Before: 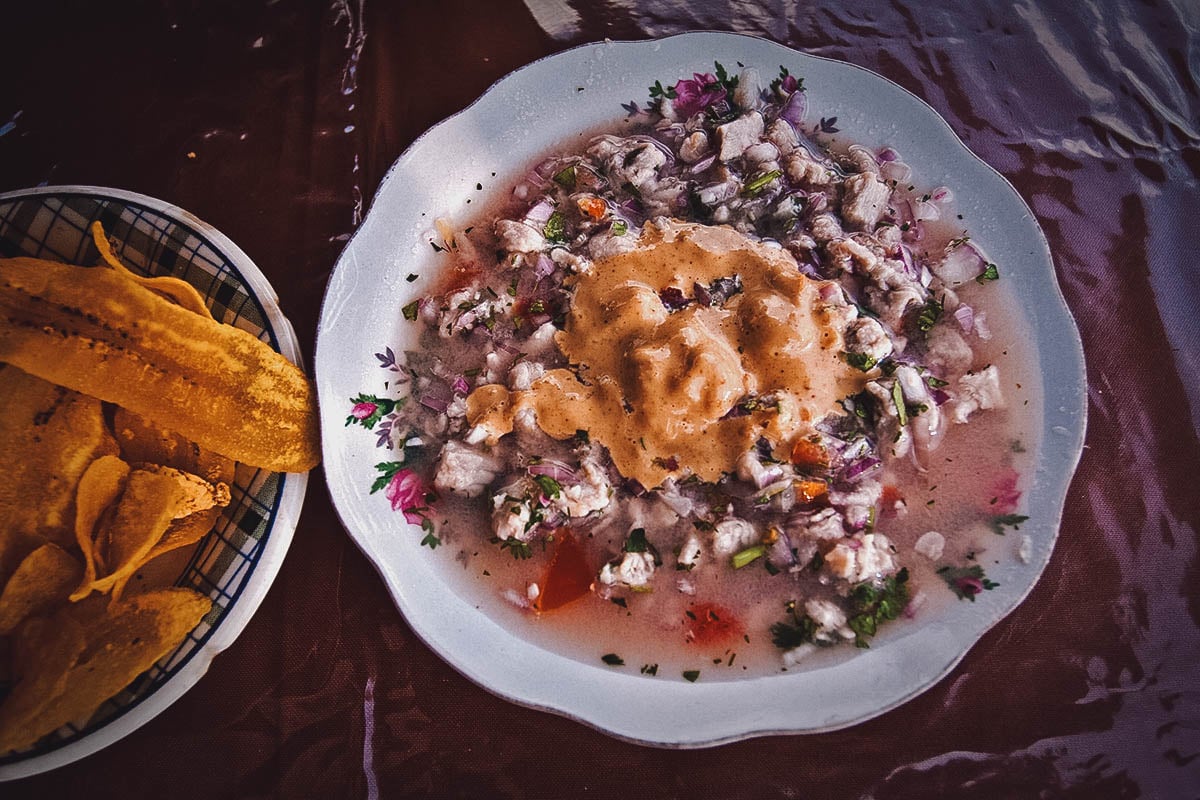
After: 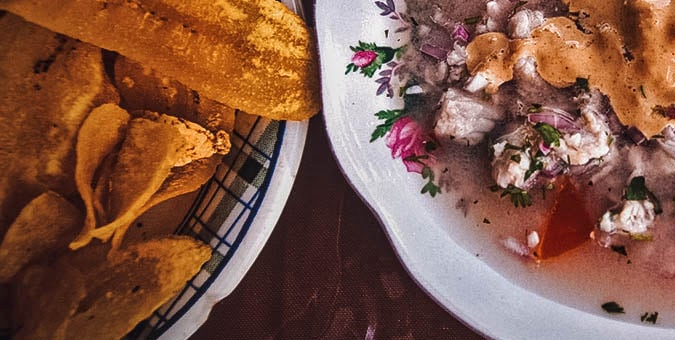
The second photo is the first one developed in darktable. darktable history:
local contrast: on, module defaults
crop: top 44.102%, right 43.683%, bottom 13.3%
